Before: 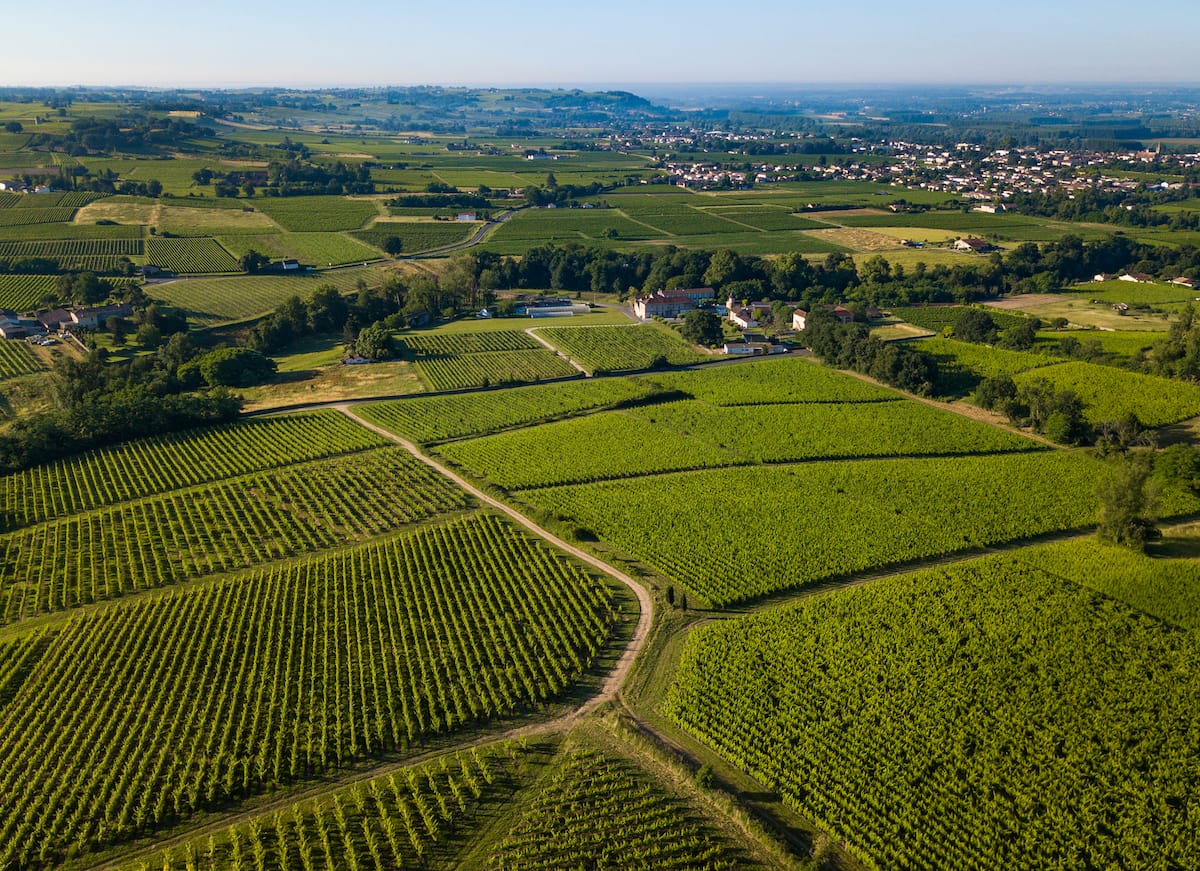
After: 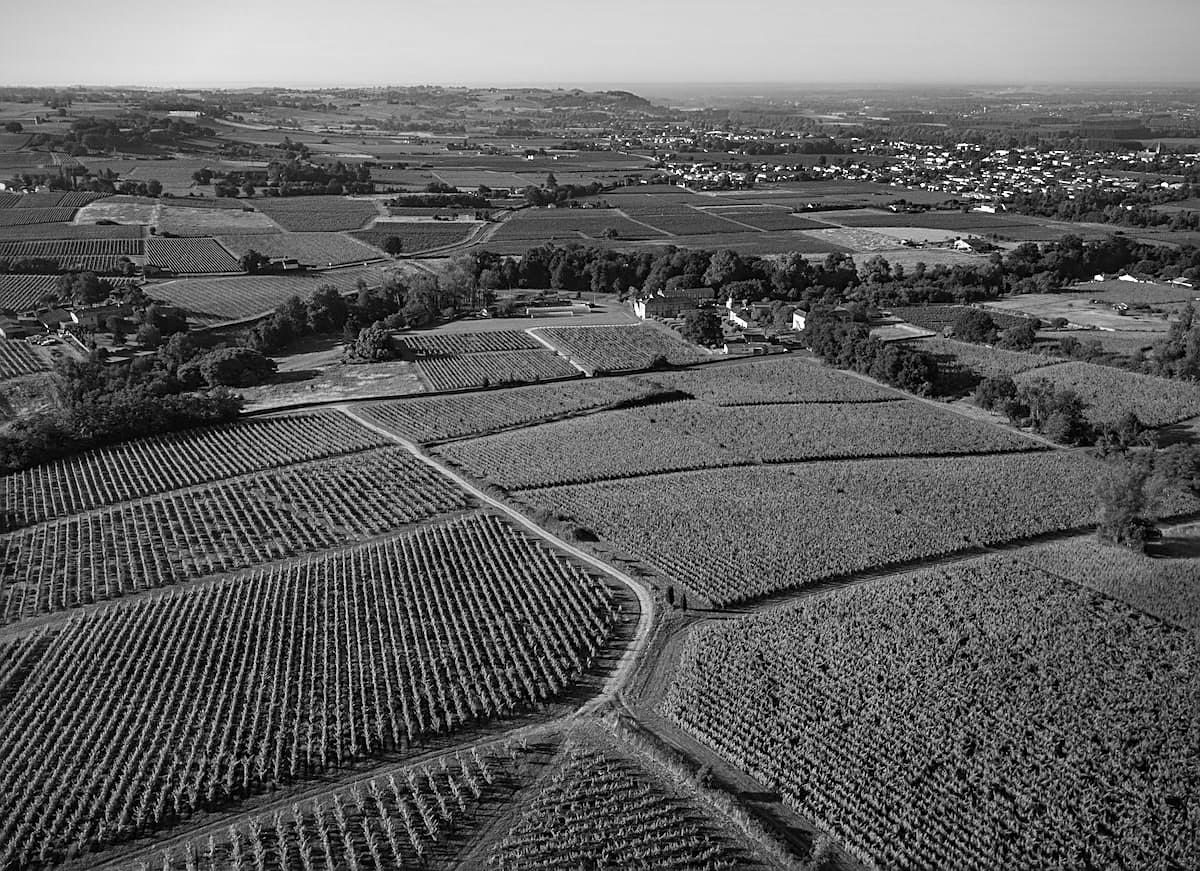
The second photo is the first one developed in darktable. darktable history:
sharpen: on, module defaults
vignetting: fall-off start 91.19%
monochrome: on, module defaults
